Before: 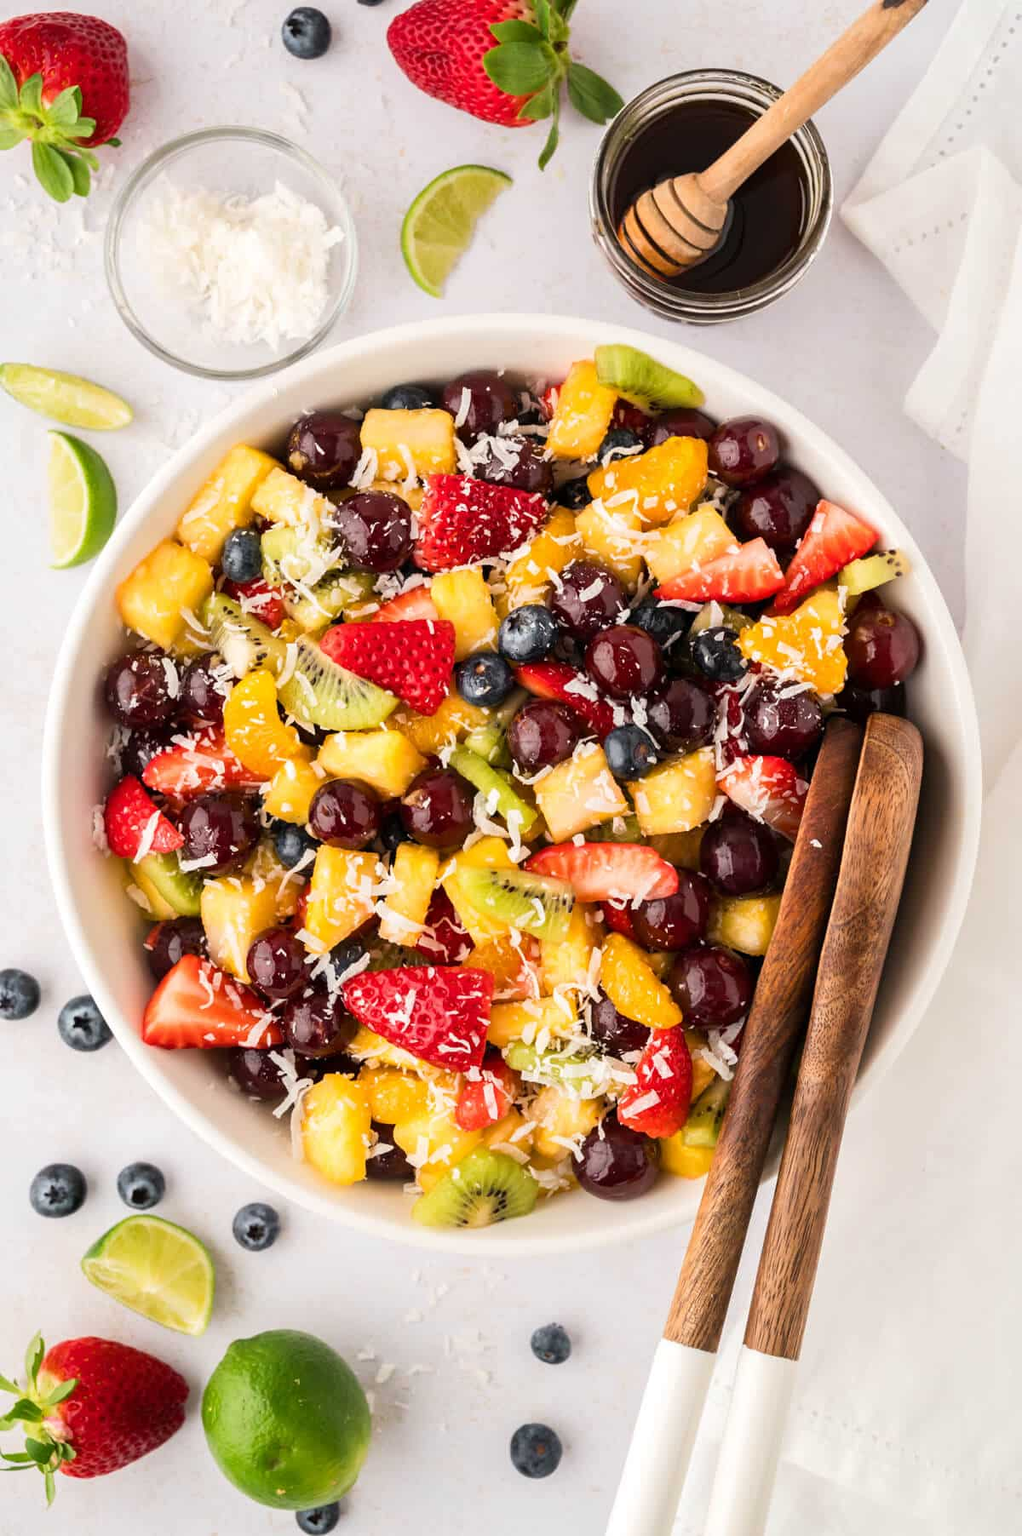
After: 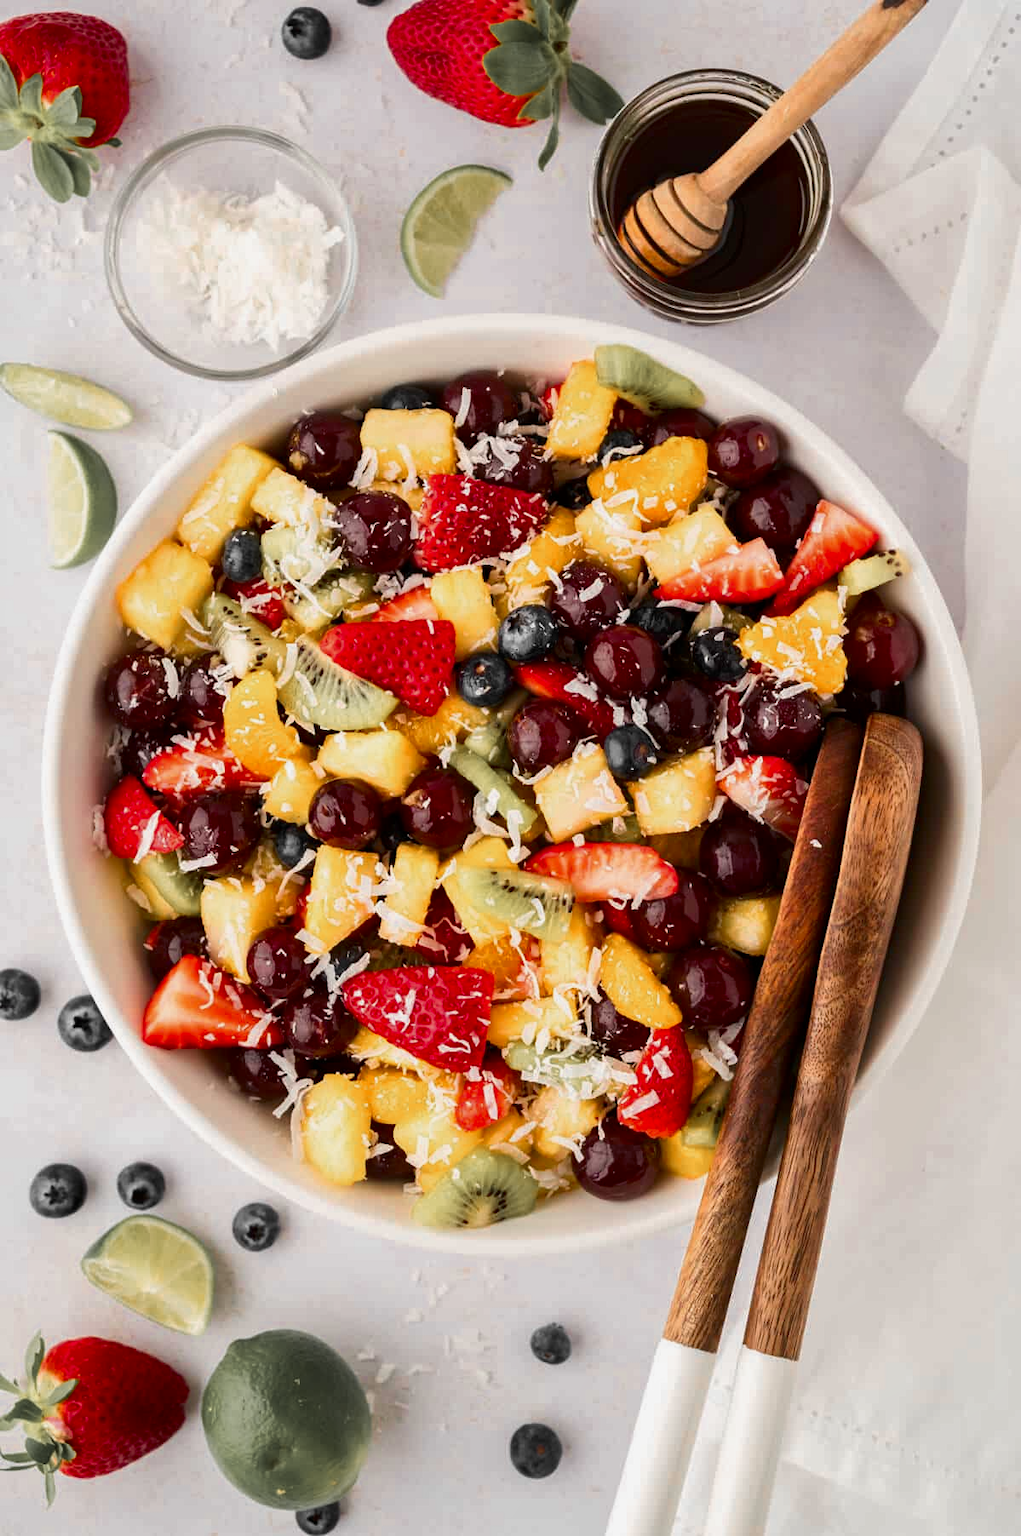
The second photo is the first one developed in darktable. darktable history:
shadows and highlights: shadows 25.74, white point adjustment -3.05, highlights -29.9
contrast brightness saturation: contrast 0.068, brightness -0.153, saturation 0.105
color zones: curves: ch0 [(0, 0.447) (0.184, 0.543) (0.323, 0.476) (0.429, 0.445) (0.571, 0.443) (0.714, 0.451) (0.857, 0.452) (1, 0.447)]; ch1 [(0, 0.464) (0.176, 0.46) (0.287, 0.177) (0.429, 0.002) (0.571, 0) (0.714, 0) (0.857, 0) (1, 0.464)]
